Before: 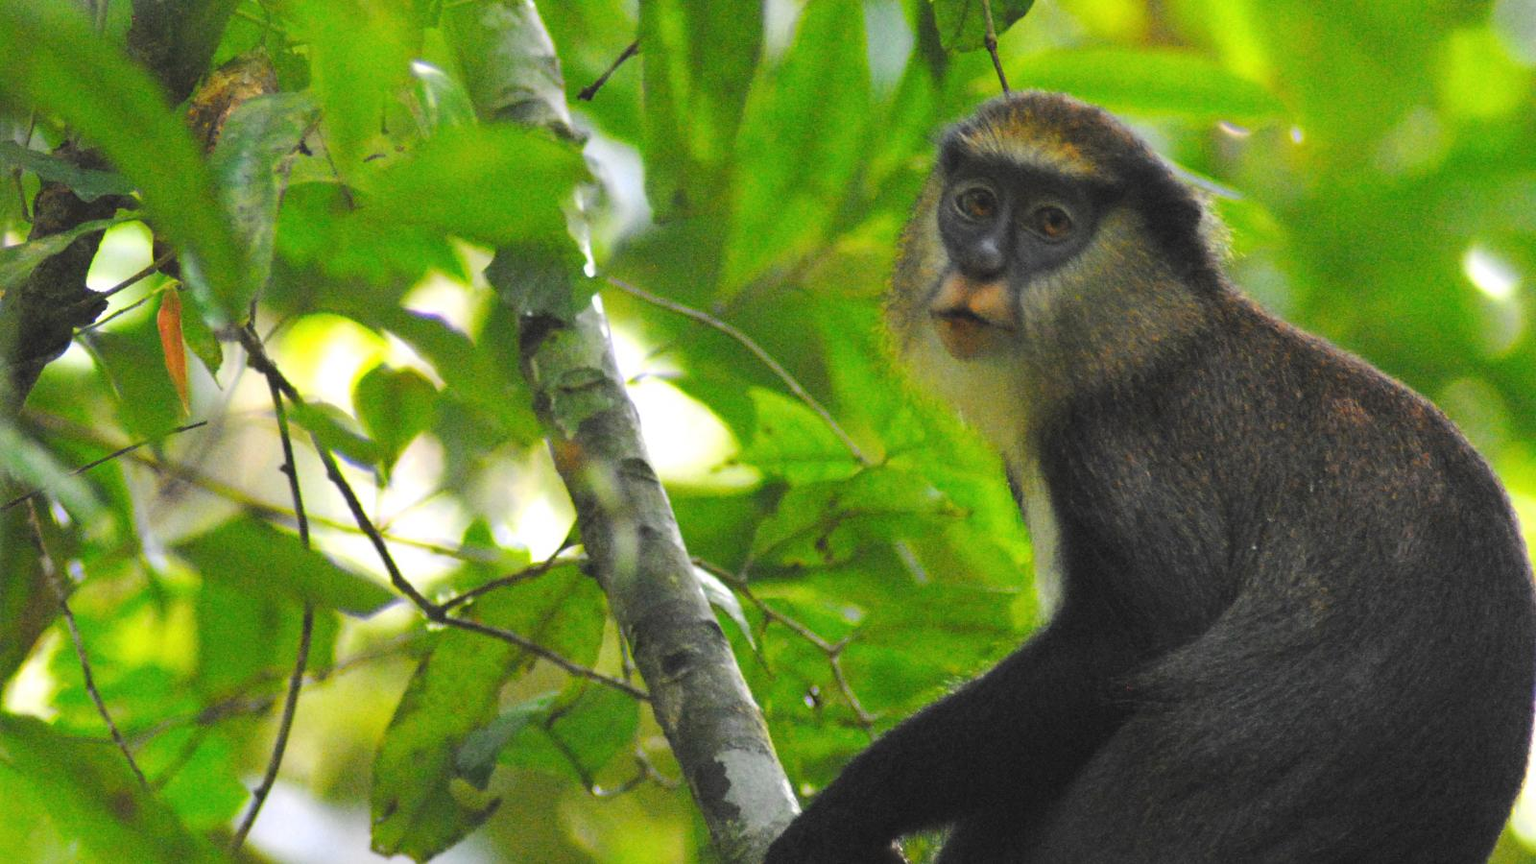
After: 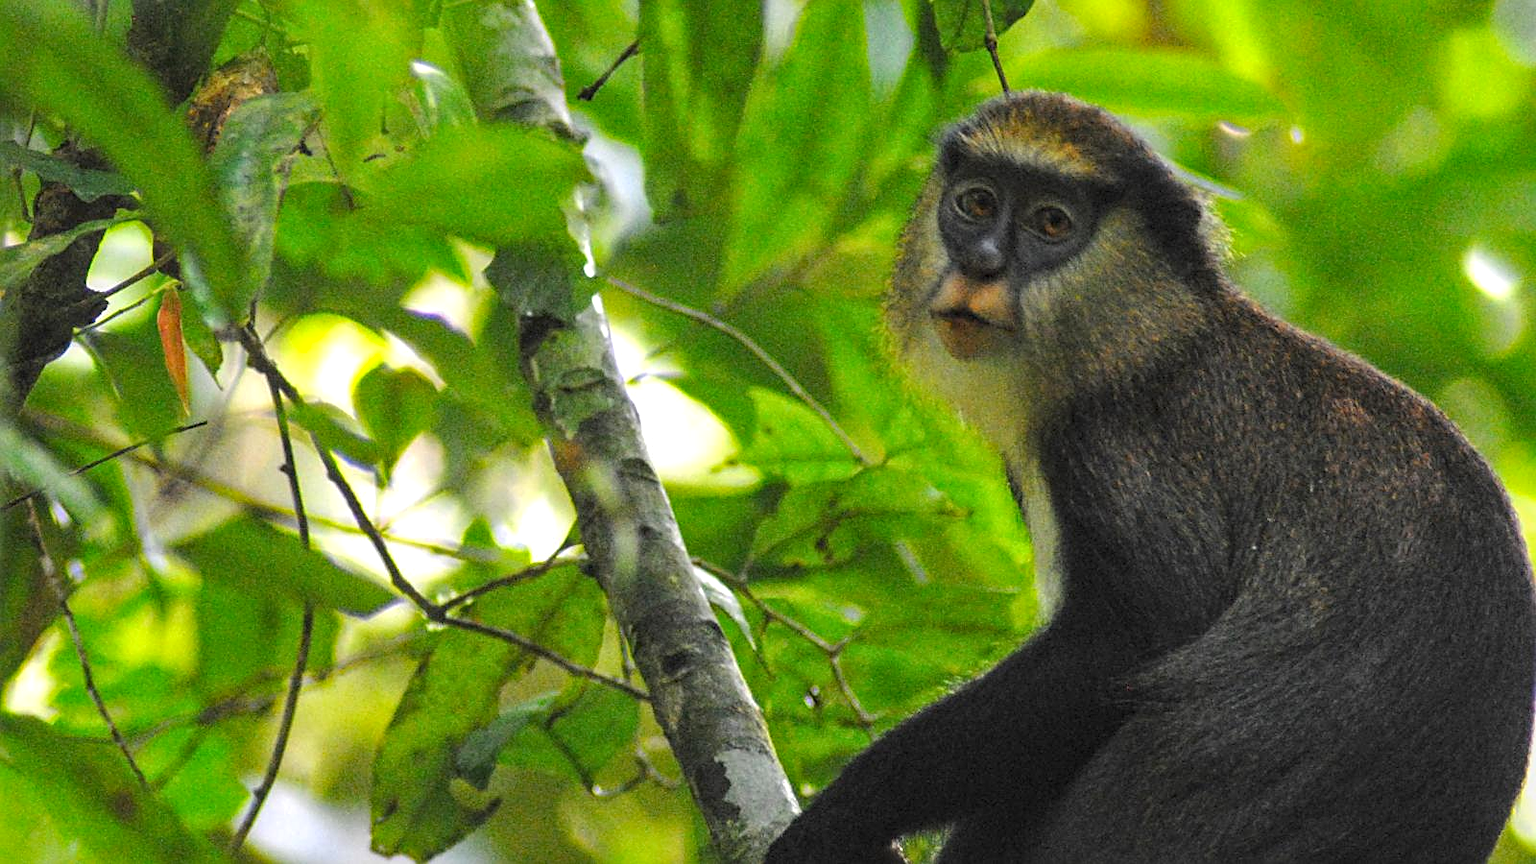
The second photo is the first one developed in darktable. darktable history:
haze removal: on, module defaults
local contrast: on, module defaults
sharpen: amount 0.496
